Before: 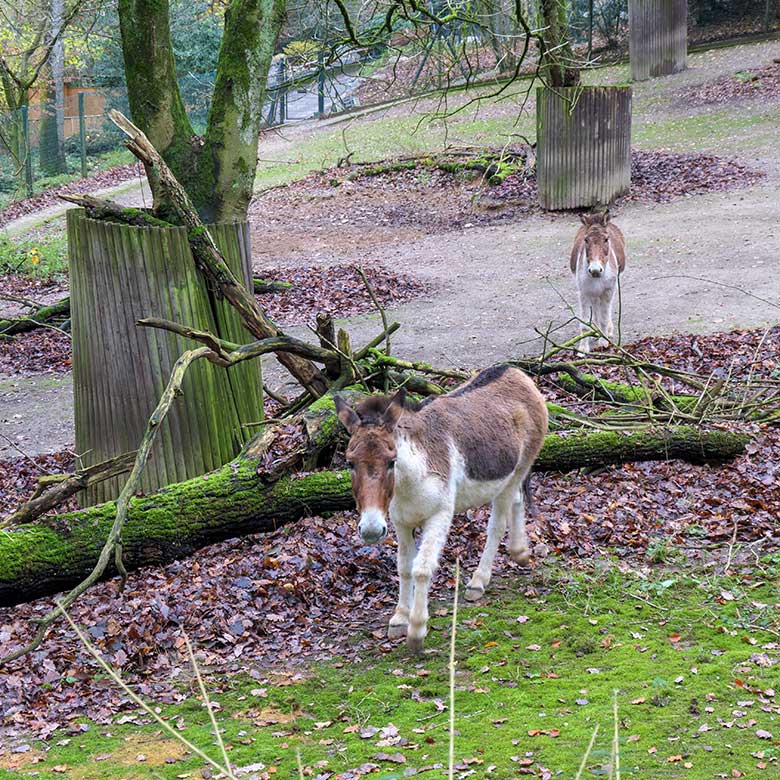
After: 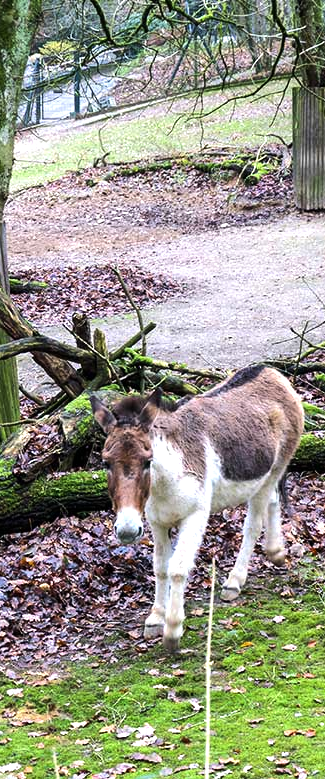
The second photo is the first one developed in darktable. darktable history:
tone equalizer: -8 EV -0.773 EV, -7 EV -0.672 EV, -6 EV -0.622 EV, -5 EV -0.423 EV, -3 EV 0.39 EV, -2 EV 0.6 EV, -1 EV 0.698 EV, +0 EV 0.735 EV, edges refinement/feathering 500, mask exposure compensation -1.57 EV, preserve details no
crop: left 31.286%, right 27.021%
